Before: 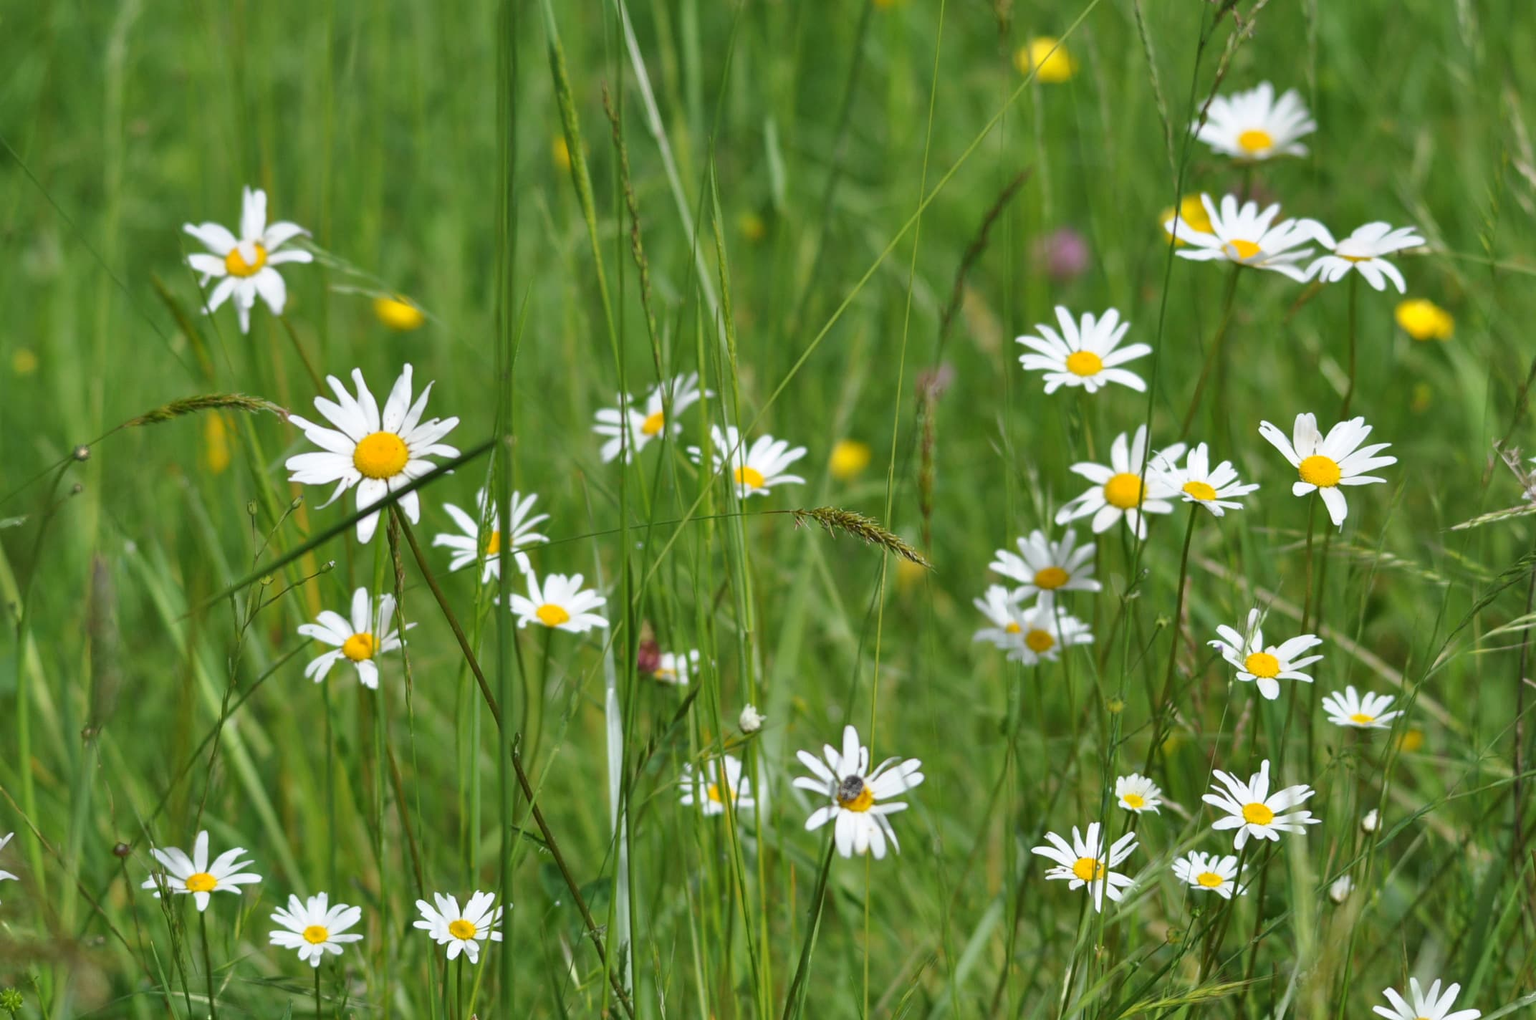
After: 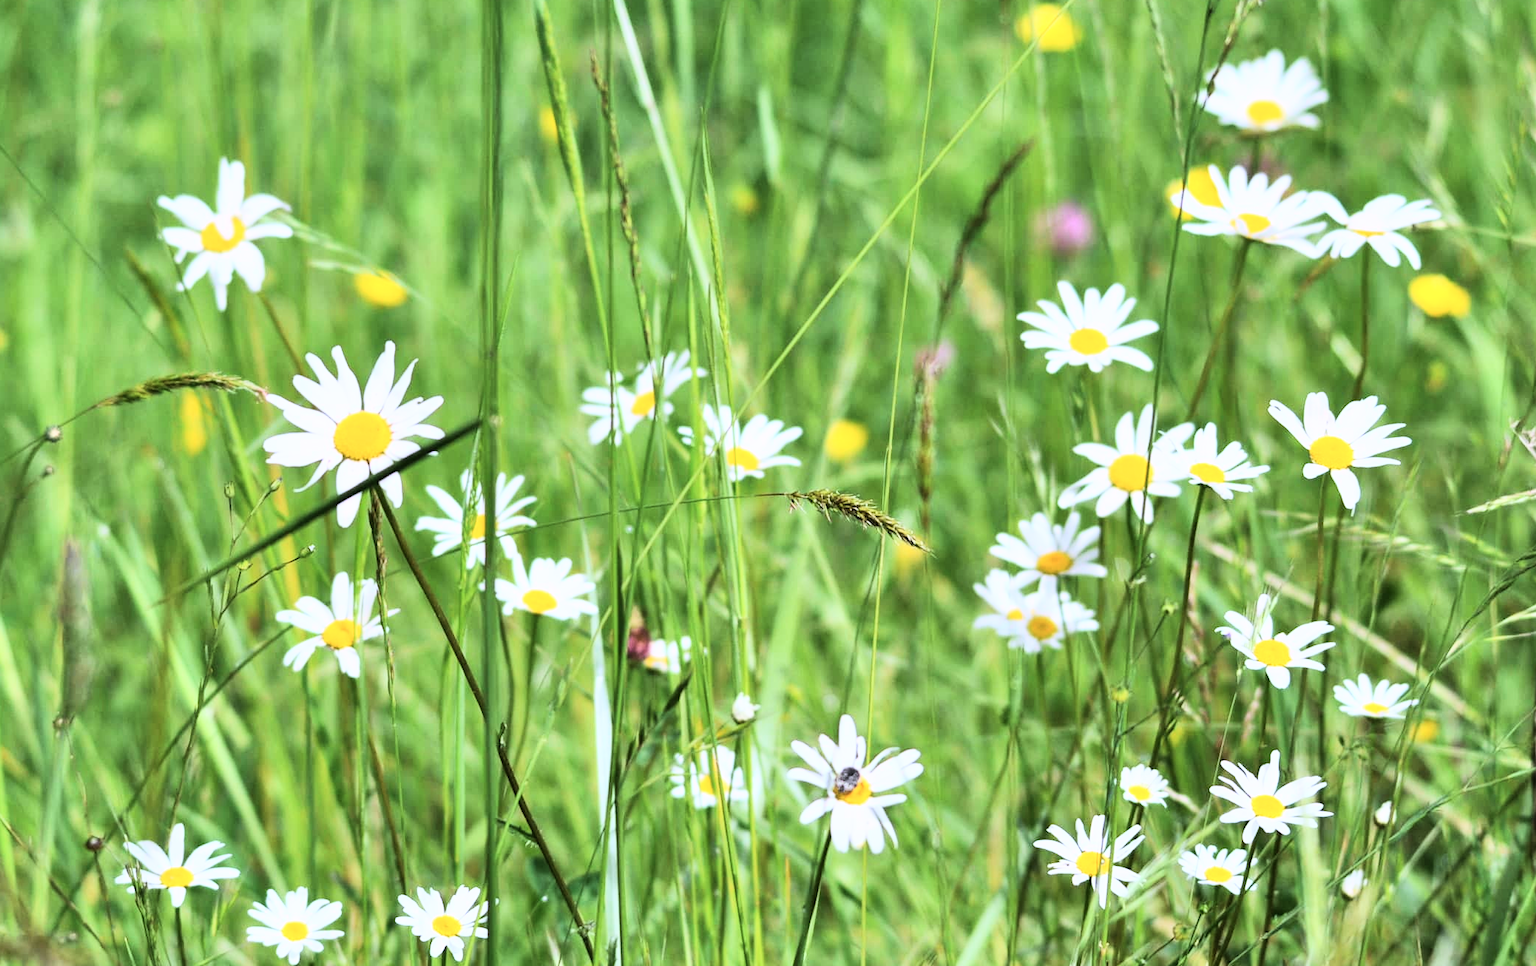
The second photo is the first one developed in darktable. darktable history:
rgb curve: curves: ch0 [(0, 0) (0.21, 0.15) (0.24, 0.21) (0.5, 0.75) (0.75, 0.96) (0.89, 0.99) (1, 1)]; ch1 [(0, 0.02) (0.21, 0.13) (0.25, 0.2) (0.5, 0.67) (0.75, 0.9) (0.89, 0.97) (1, 1)]; ch2 [(0, 0.02) (0.21, 0.13) (0.25, 0.2) (0.5, 0.67) (0.75, 0.9) (0.89, 0.97) (1, 1)], compensate middle gray true
color calibration: illuminant as shot in camera, x 0.363, y 0.385, temperature 4528.04 K
crop: left 1.964%, top 3.251%, right 1.122%, bottom 4.933%
